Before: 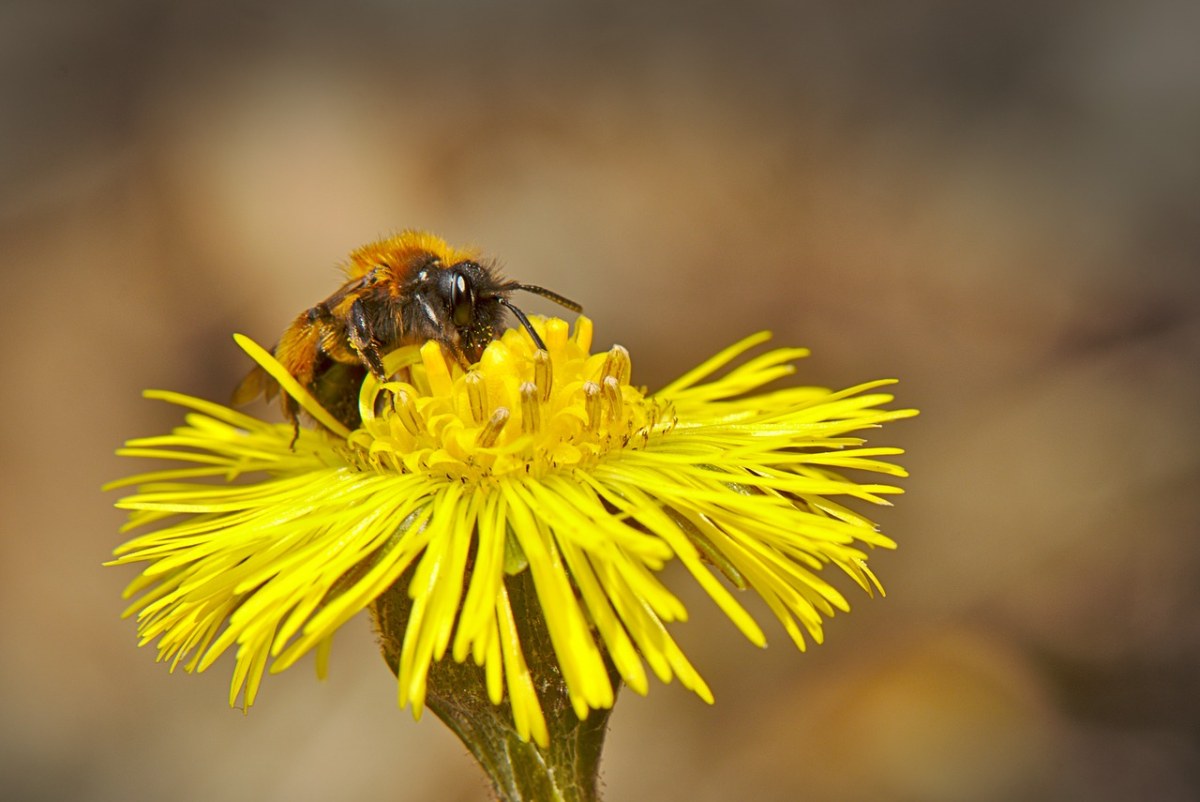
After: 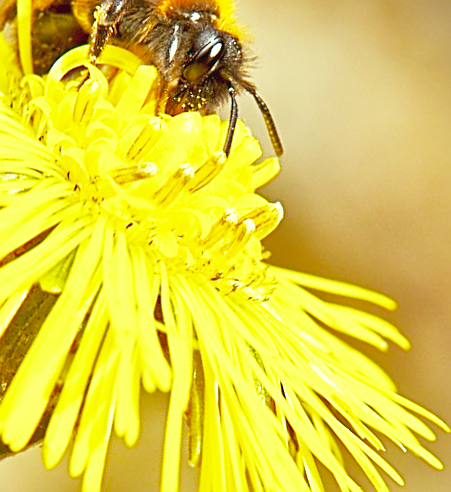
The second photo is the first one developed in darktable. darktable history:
contrast brightness saturation: saturation -0.062
base curve: curves: ch0 [(0, 0.003) (0.001, 0.002) (0.006, 0.004) (0.02, 0.022) (0.048, 0.086) (0.094, 0.234) (0.162, 0.431) (0.258, 0.629) (0.385, 0.8) (0.548, 0.918) (0.751, 0.988) (1, 1)], preserve colors none
crop and rotate: angle -45.99°, top 16.17%, right 0.969%, bottom 11.666%
color correction: highlights a* -4.64, highlights b* 5.05, saturation 0.936
exposure: black level correction 0.001, exposure 0.5 EV, compensate highlight preservation false
color calibration: gray › normalize channels true, illuminant same as pipeline (D50), adaptation XYZ, x 0.345, y 0.358, temperature 5011.56 K, gamut compression 0.001
shadows and highlights: on, module defaults
sharpen: on, module defaults
